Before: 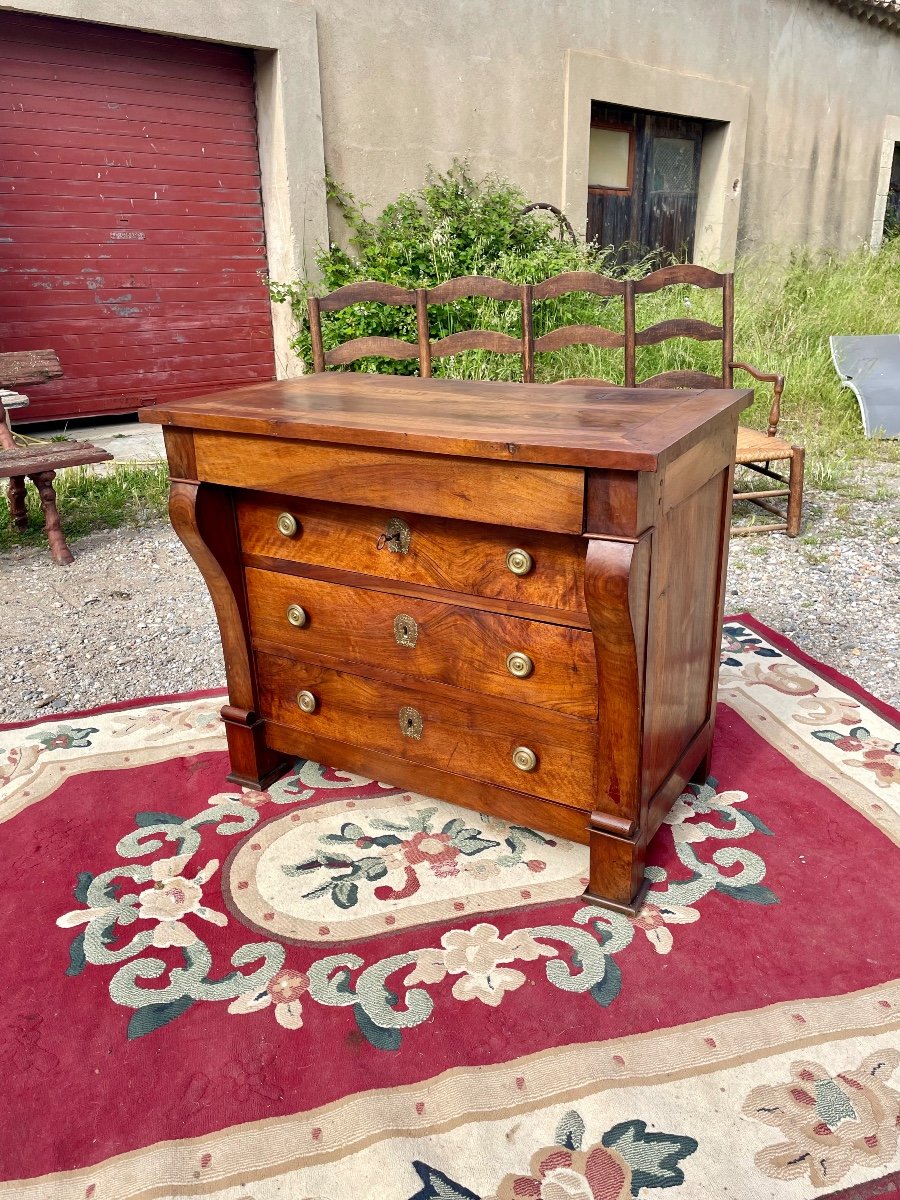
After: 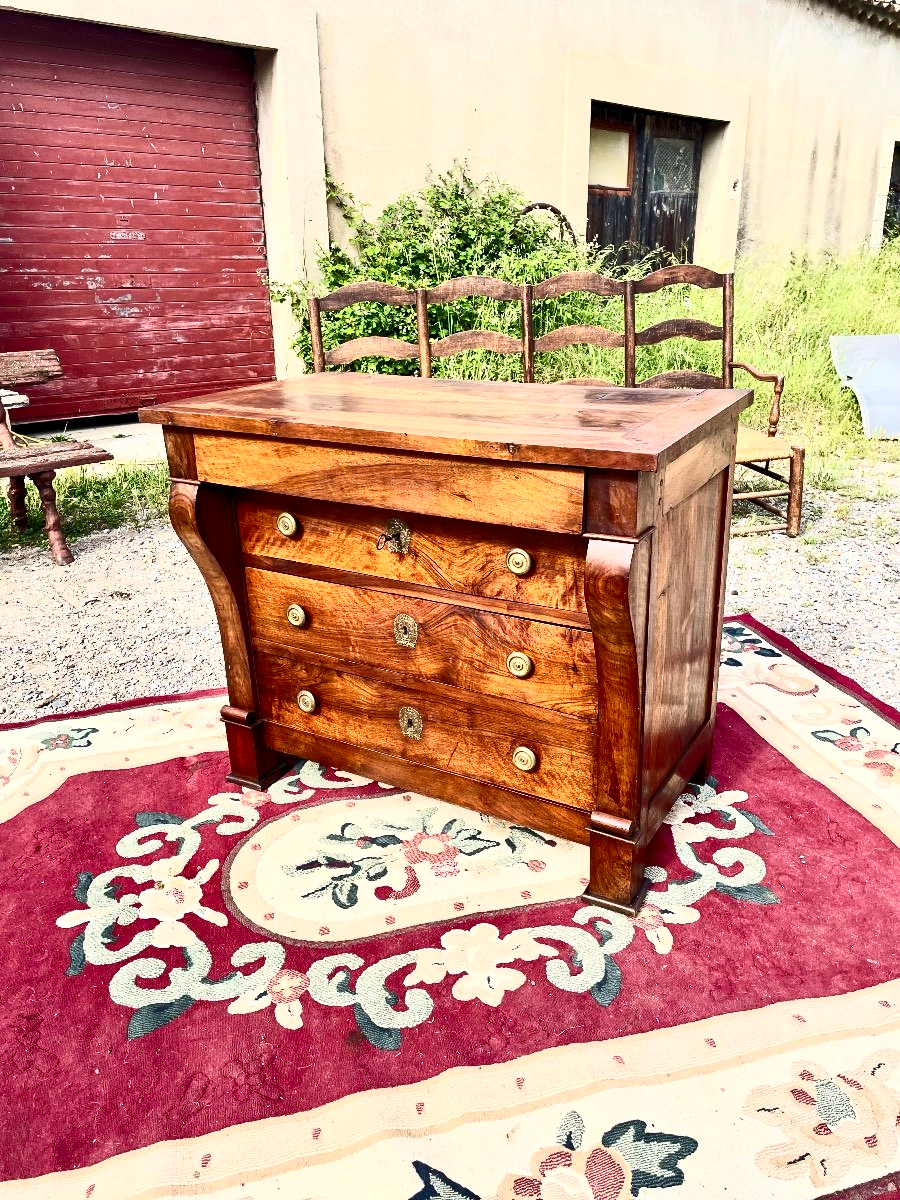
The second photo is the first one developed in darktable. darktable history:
contrast equalizer: y [[0.5, 0.542, 0.583, 0.625, 0.667, 0.708], [0.5 ×6], [0.5 ×6], [0 ×6], [0 ×6]], mix 0.307
contrast brightness saturation: contrast 0.608, brightness 0.333, saturation 0.147
